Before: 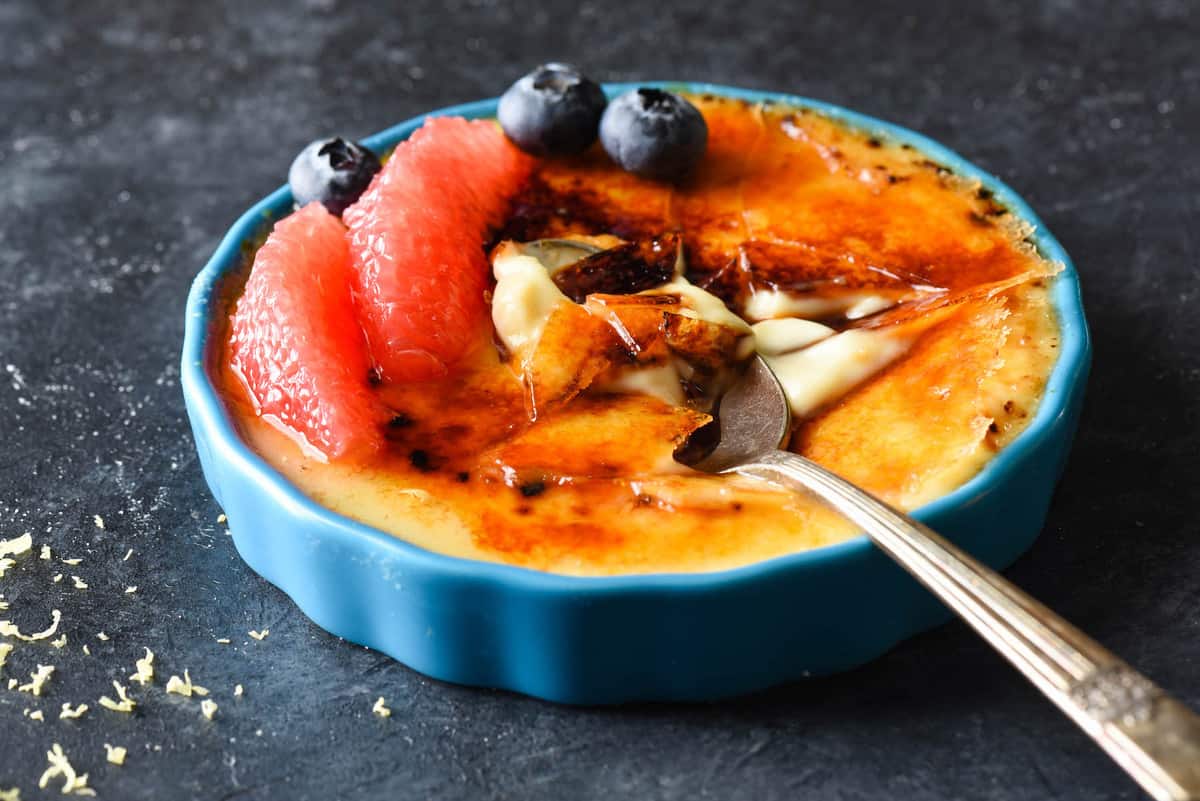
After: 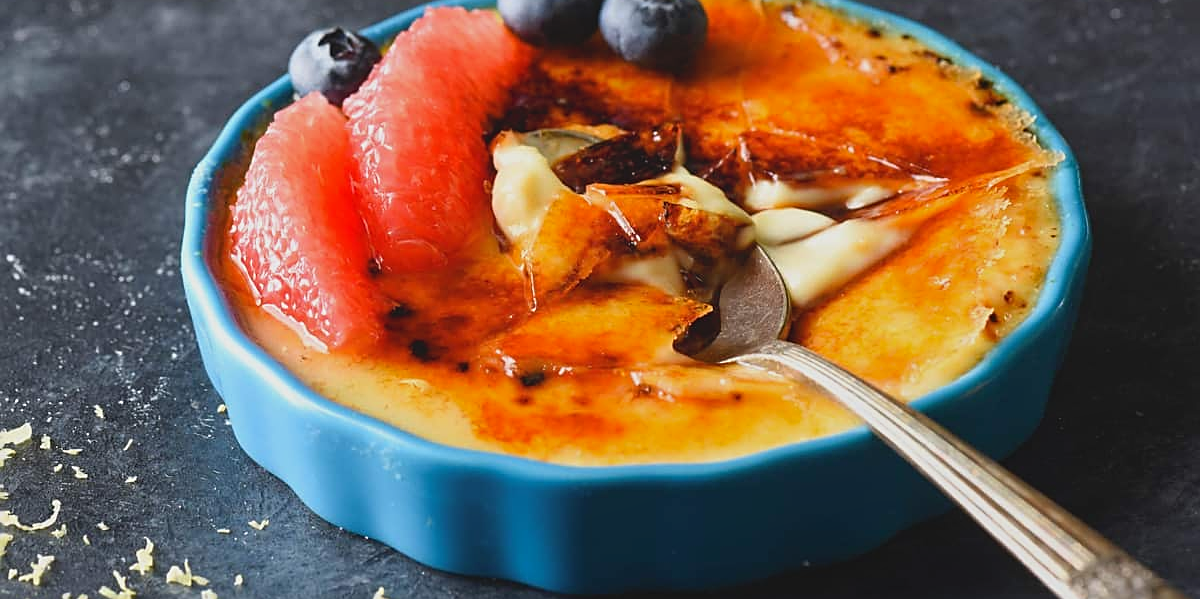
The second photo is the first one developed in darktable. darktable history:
local contrast: highlights 69%, shadows 65%, detail 81%, midtone range 0.324
sharpen: on, module defaults
crop: top 13.832%, bottom 11.272%
